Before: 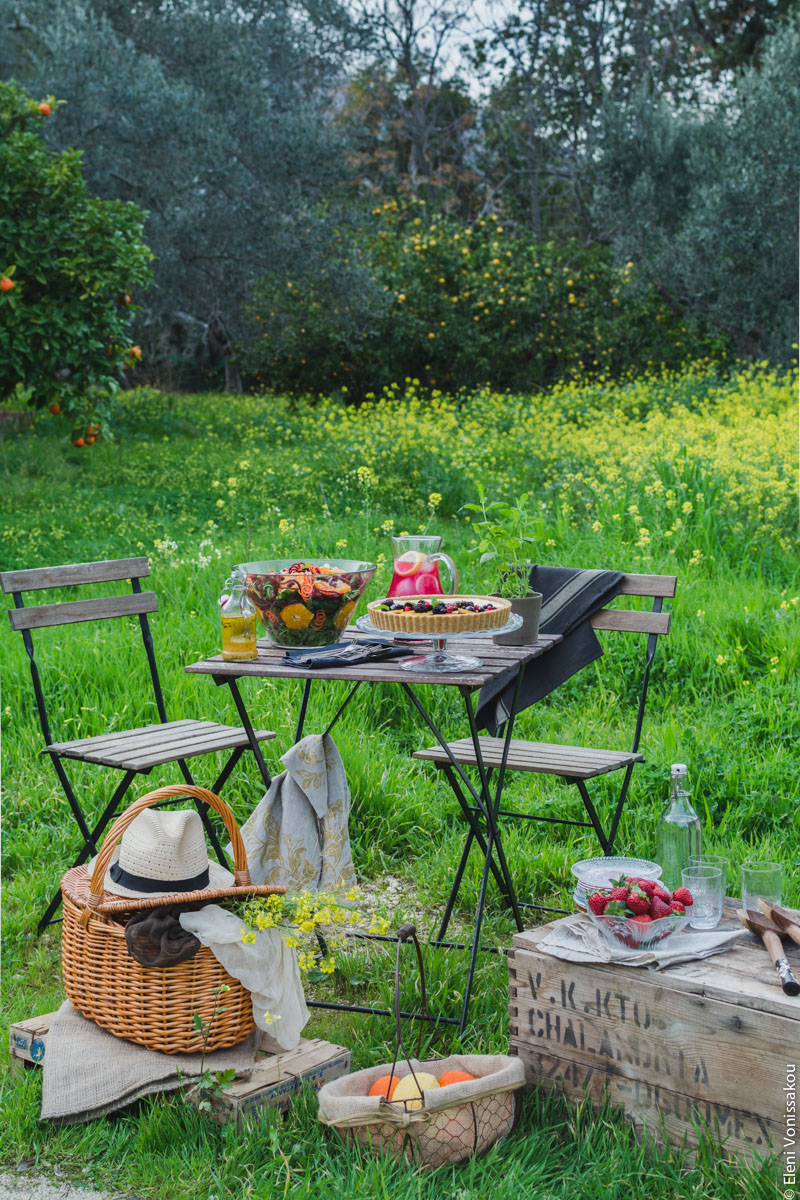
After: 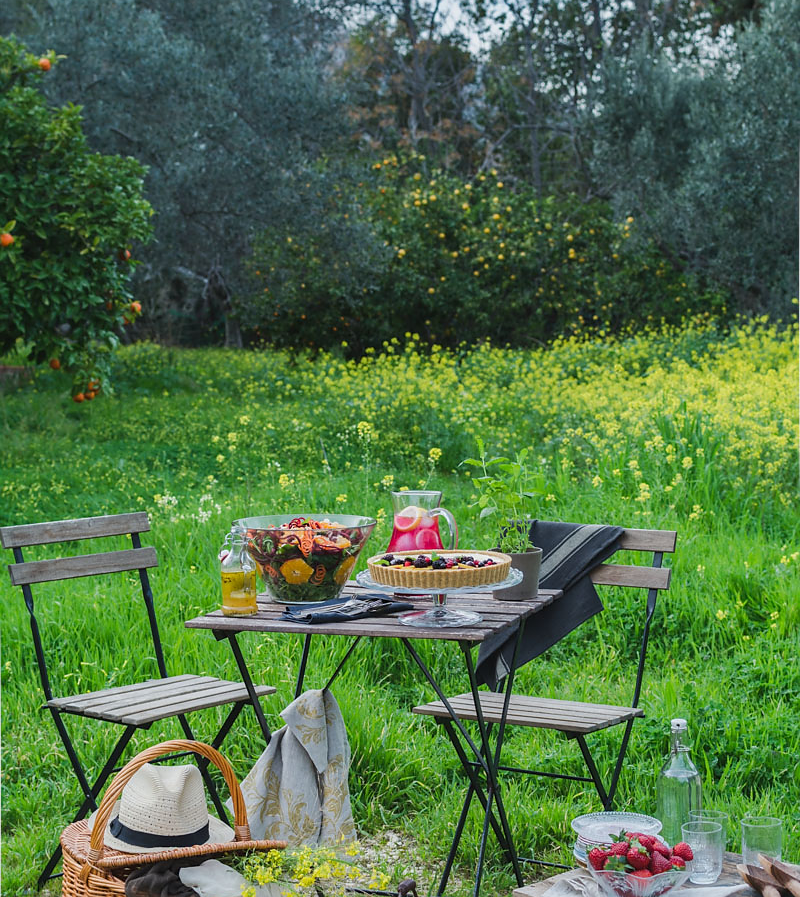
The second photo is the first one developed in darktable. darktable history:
sharpen: radius 0.991, threshold 0.89
crop: top 3.802%, bottom 21.434%
